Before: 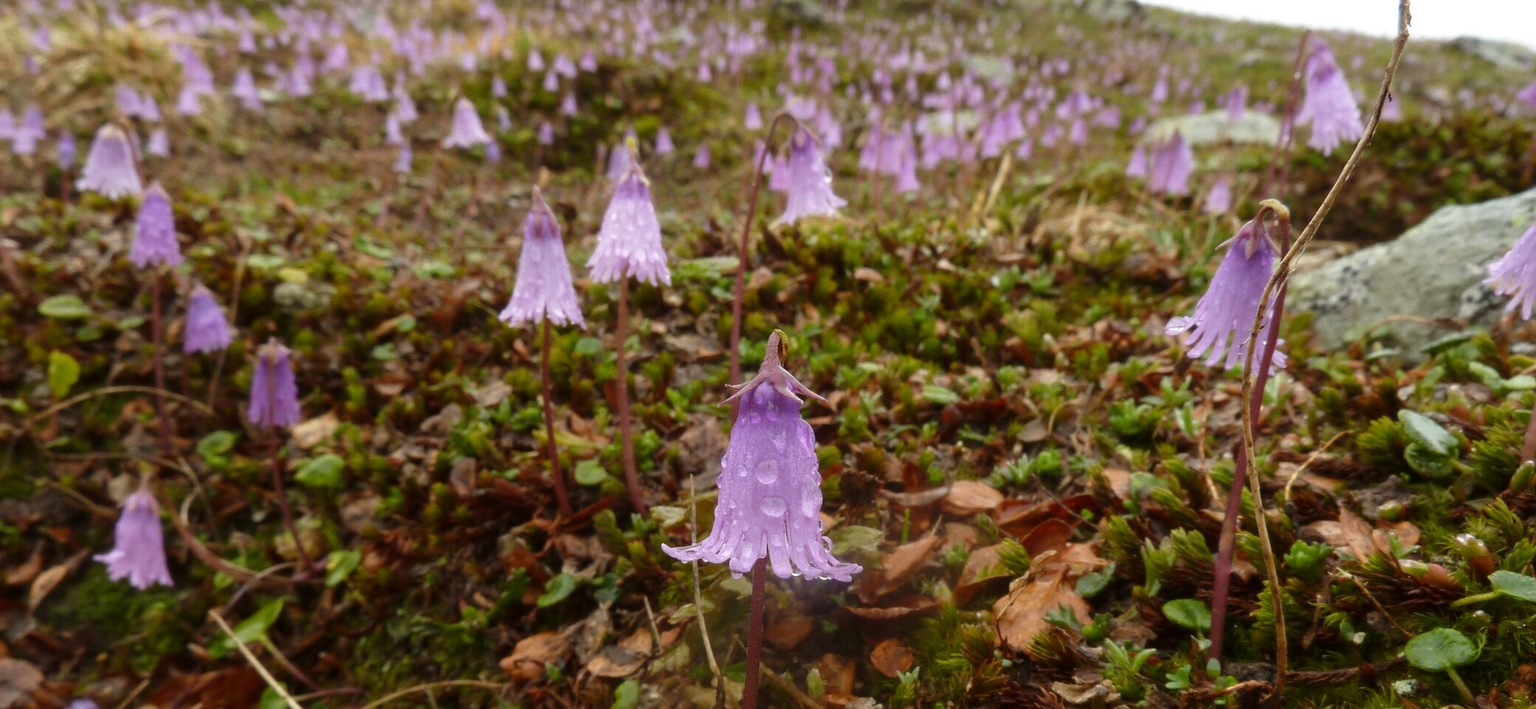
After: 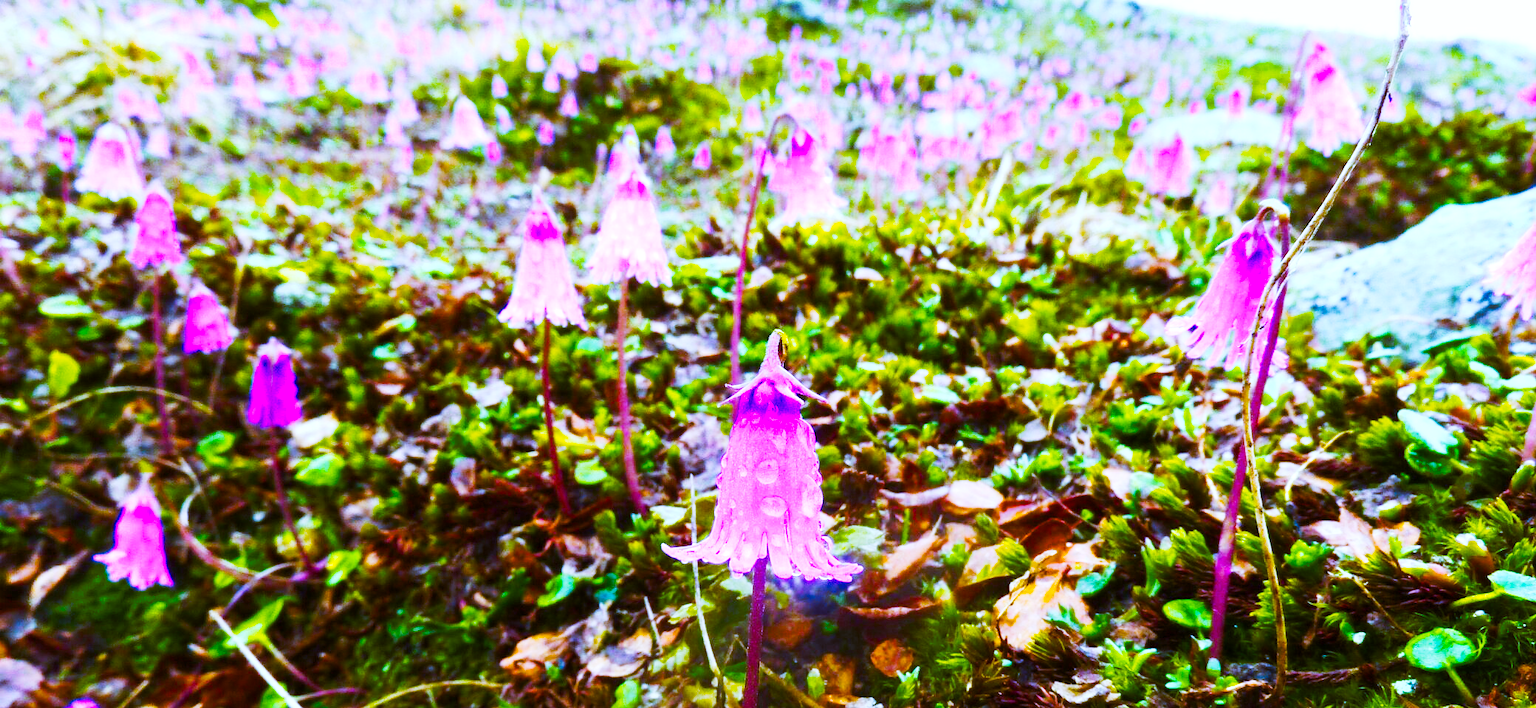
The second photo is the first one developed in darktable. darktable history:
exposure: exposure 0.566 EV, compensate highlight preservation false
white balance: red 0.766, blue 1.537
tone curve: curves: ch0 [(0, 0) (0.003, 0.004) (0.011, 0.015) (0.025, 0.034) (0.044, 0.061) (0.069, 0.095) (0.1, 0.137) (0.136, 0.186) (0.177, 0.243) (0.224, 0.307) (0.277, 0.416) (0.335, 0.533) (0.399, 0.641) (0.468, 0.748) (0.543, 0.829) (0.623, 0.886) (0.709, 0.924) (0.801, 0.951) (0.898, 0.975) (1, 1)], preserve colors none
color balance rgb: linear chroma grading › shadows -40%, linear chroma grading › highlights 40%, linear chroma grading › global chroma 45%, linear chroma grading › mid-tones -30%, perceptual saturation grading › global saturation 55%, perceptual saturation grading › highlights -50%, perceptual saturation grading › mid-tones 40%, perceptual saturation grading › shadows 30%, perceptual brilliance grading › global brilliance 20%, perceptual brilliance grading › shadows -40%, global vibrance 35%
